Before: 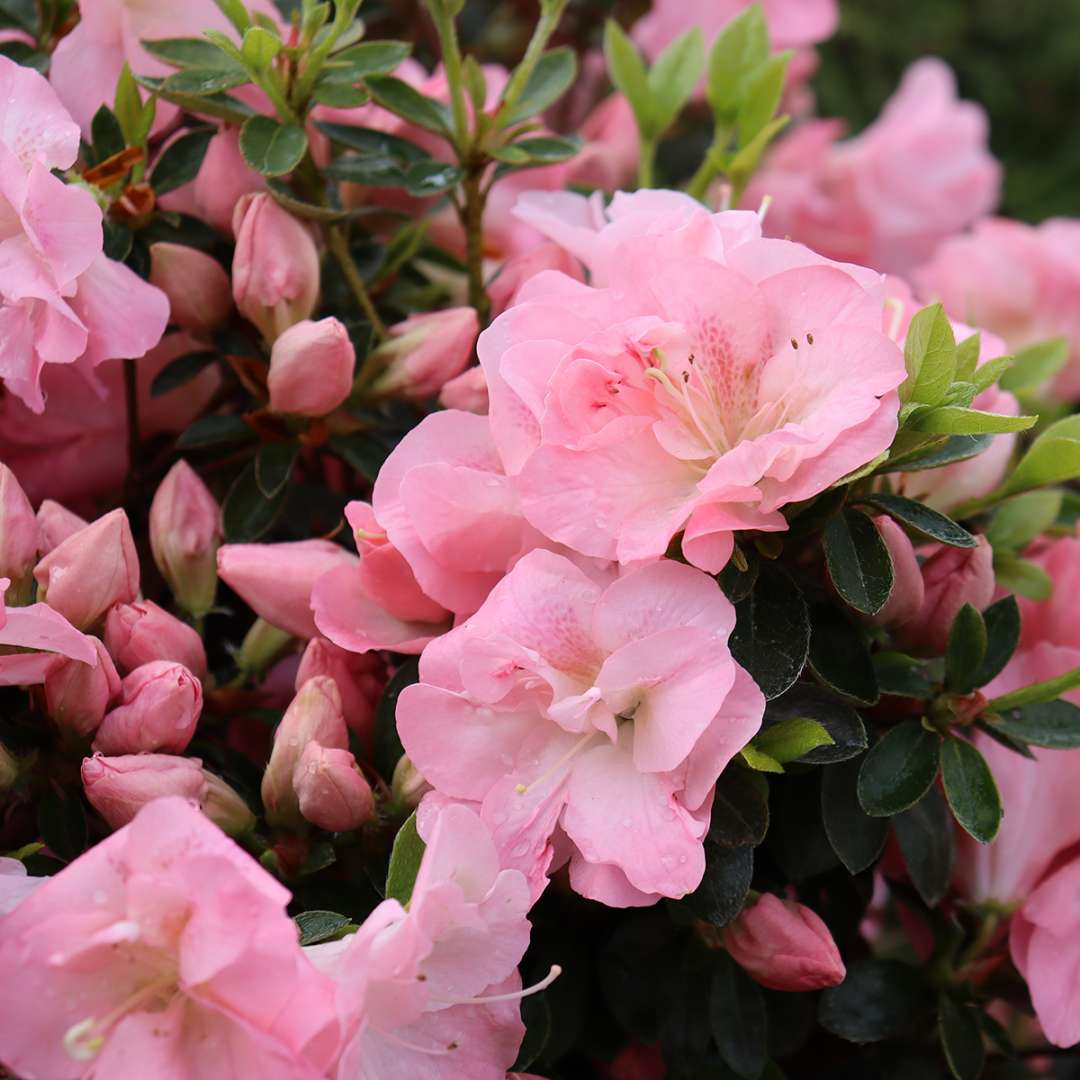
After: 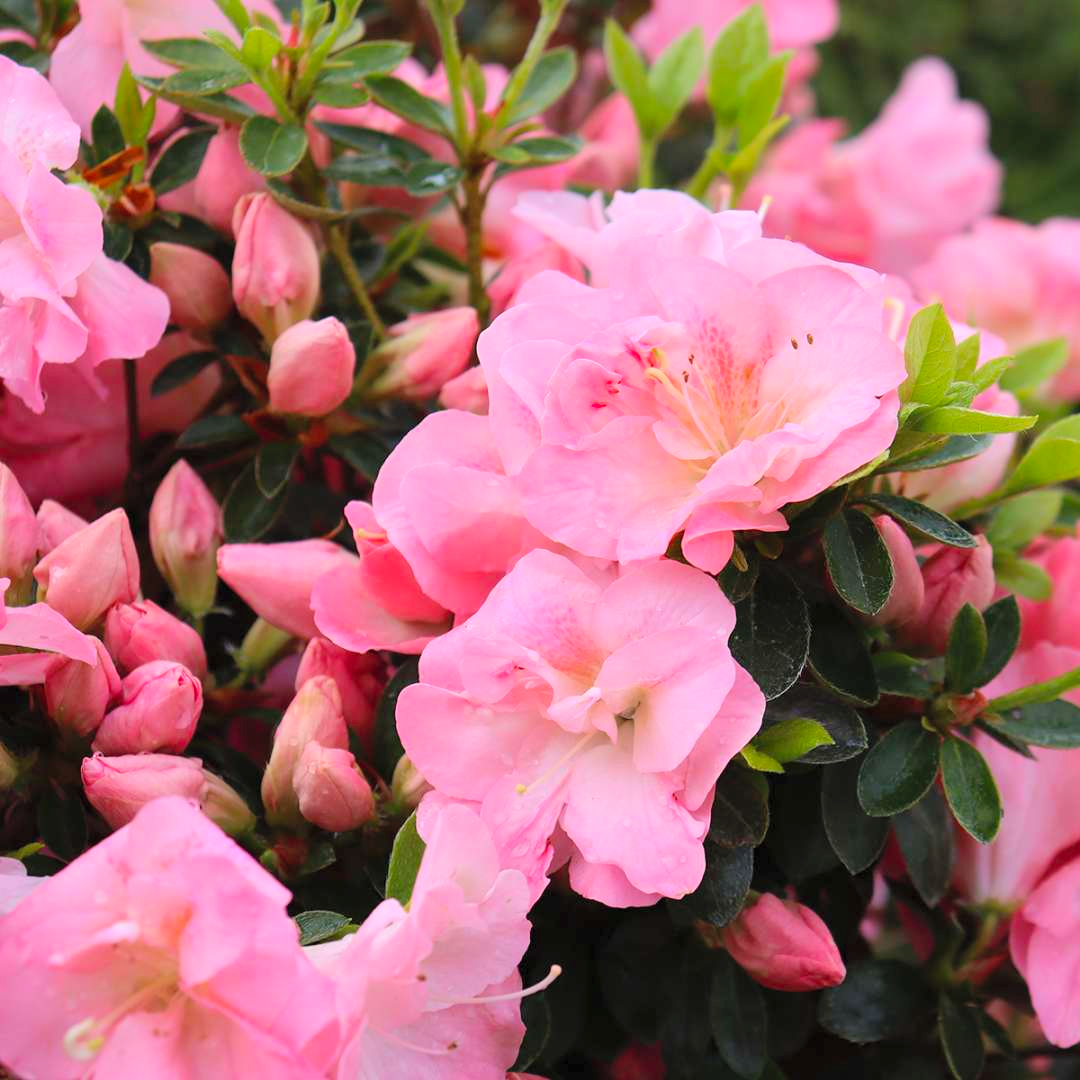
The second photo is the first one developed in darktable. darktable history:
contrast brightness saturation: contrast 0.068, brightness 0.175, saturation 0.406
